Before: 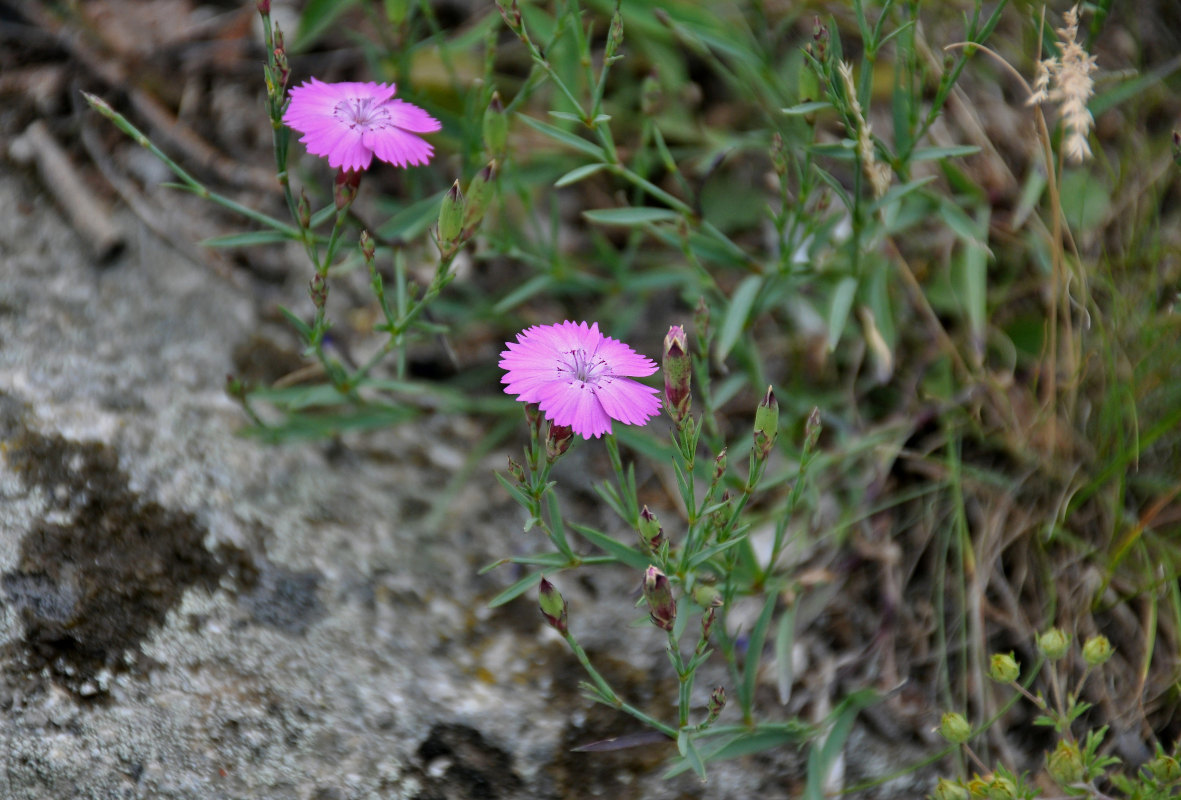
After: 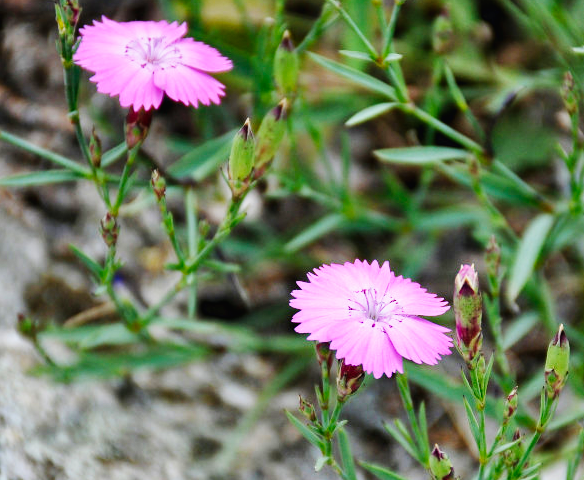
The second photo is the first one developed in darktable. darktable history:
base curve: curves: ch0 [(0, 0.003) (0.001, 0.002) (0.006, 0.004) (0.02, 0.022) (0.048, 0.086) (0.094, 0.234) (0.162, 0.431) (0.258, 0.629) (0.385, 0.8) (0.548, 0.918) (0.751, 0.988) (1, 1)], preserve colors none
crop: left 17.736%, top 7.705%, right 32.781%, bottom 32.202%
exposure: exposure -0.408 EV, compensate highlight preservation false
